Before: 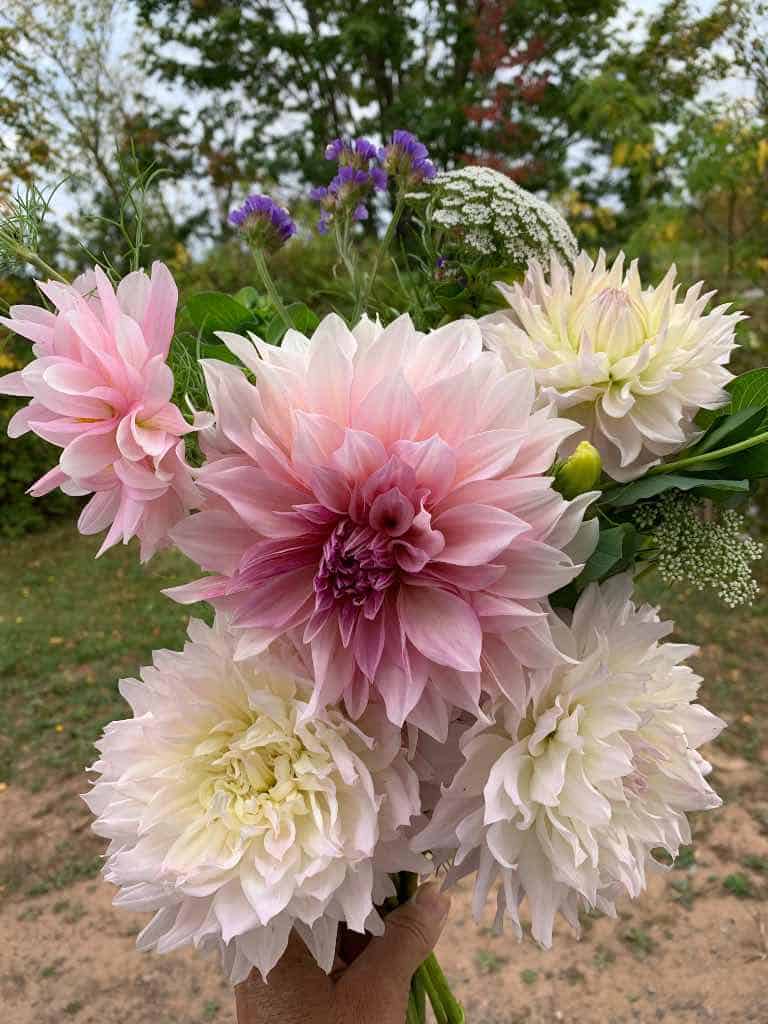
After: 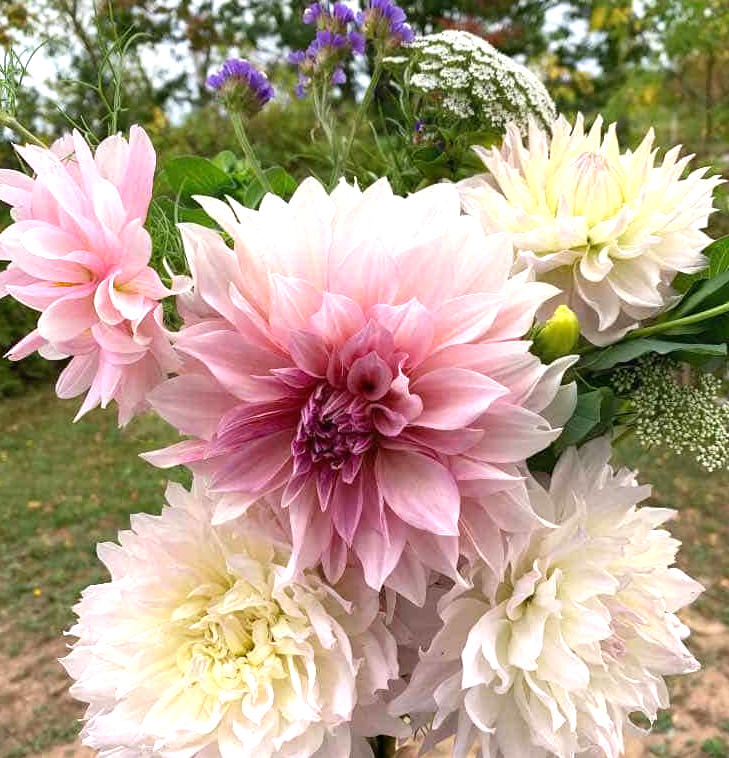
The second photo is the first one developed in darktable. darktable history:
exposure: black level correction 0, exposure 0.7 EV, compensate exposure bias true, compensate highlight preservation false
crop and rotate: left 2.991%, top 13.302%, right 1.981%, bottom 12.636%
